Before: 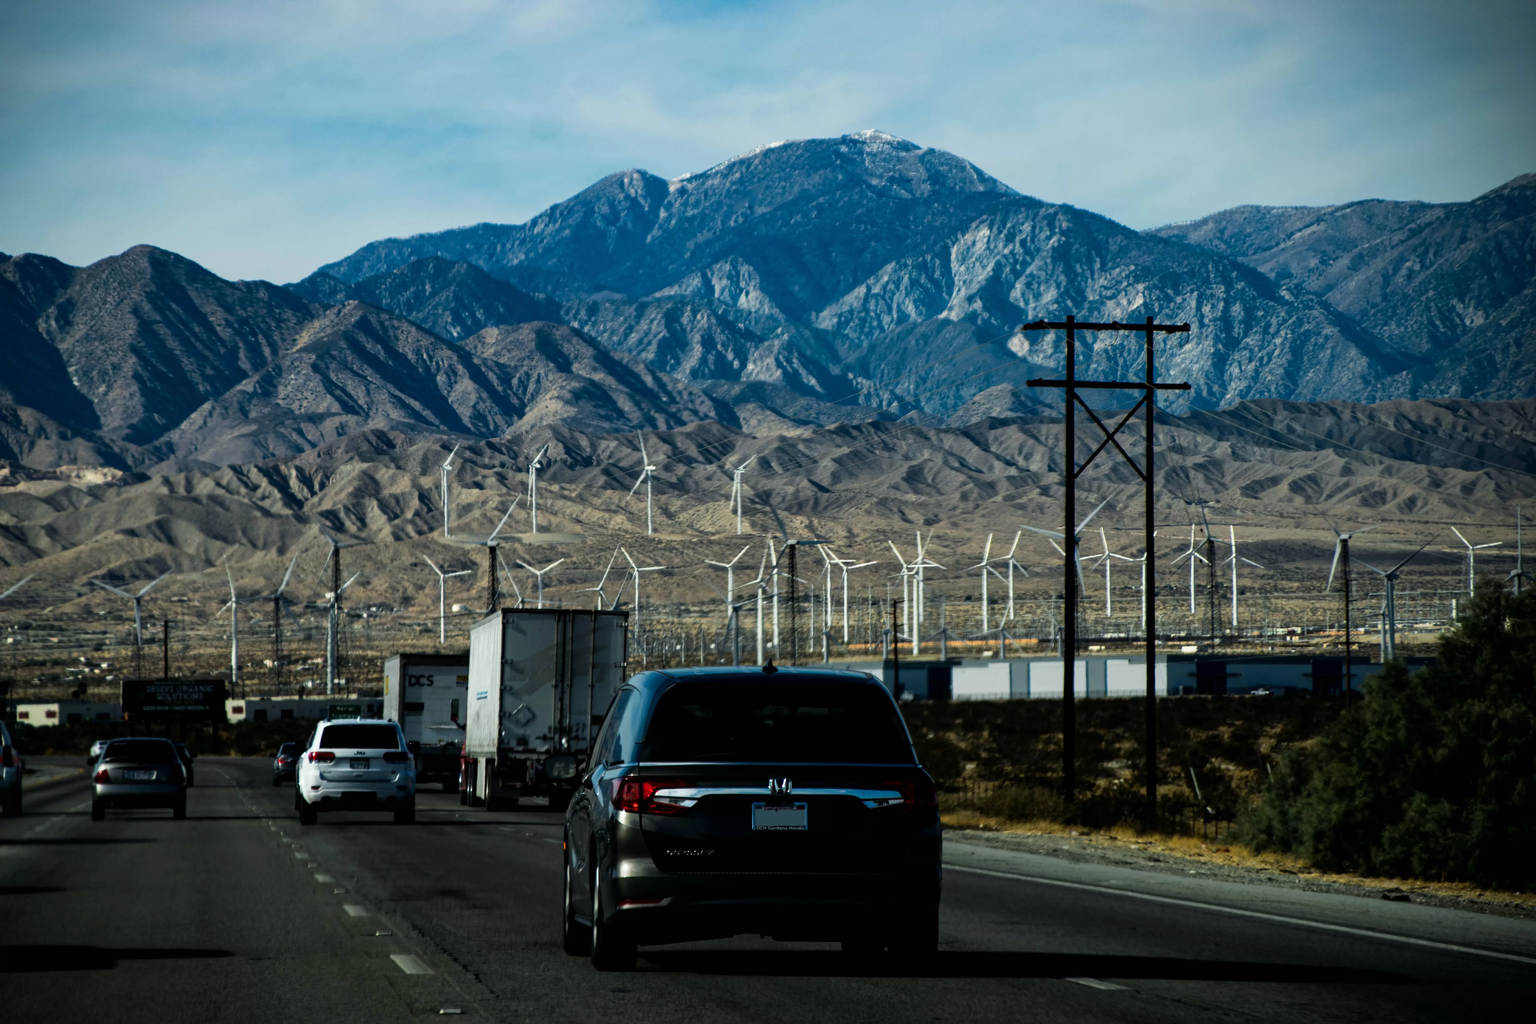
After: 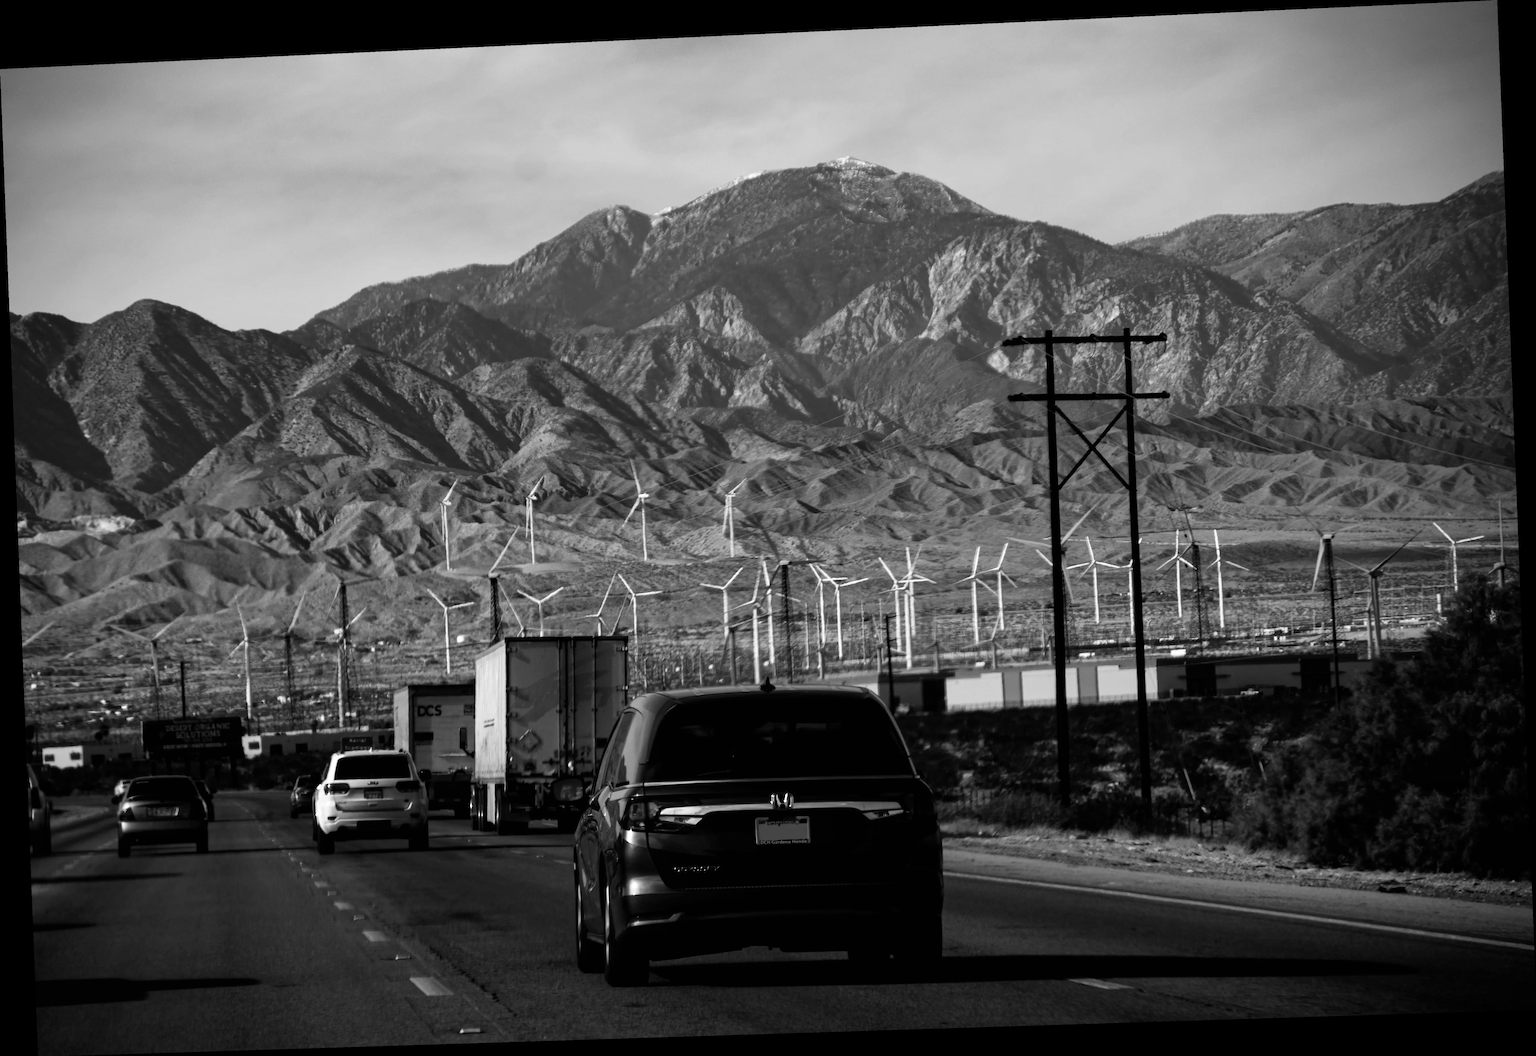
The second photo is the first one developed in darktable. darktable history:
monochrome: on, module defaults
rotate and perspective: rotation -2.22°, lens shift (horizontal) -0.022, automatic cropping off
exposure: exposure 0.15 EV, compensate highlight preservation false
